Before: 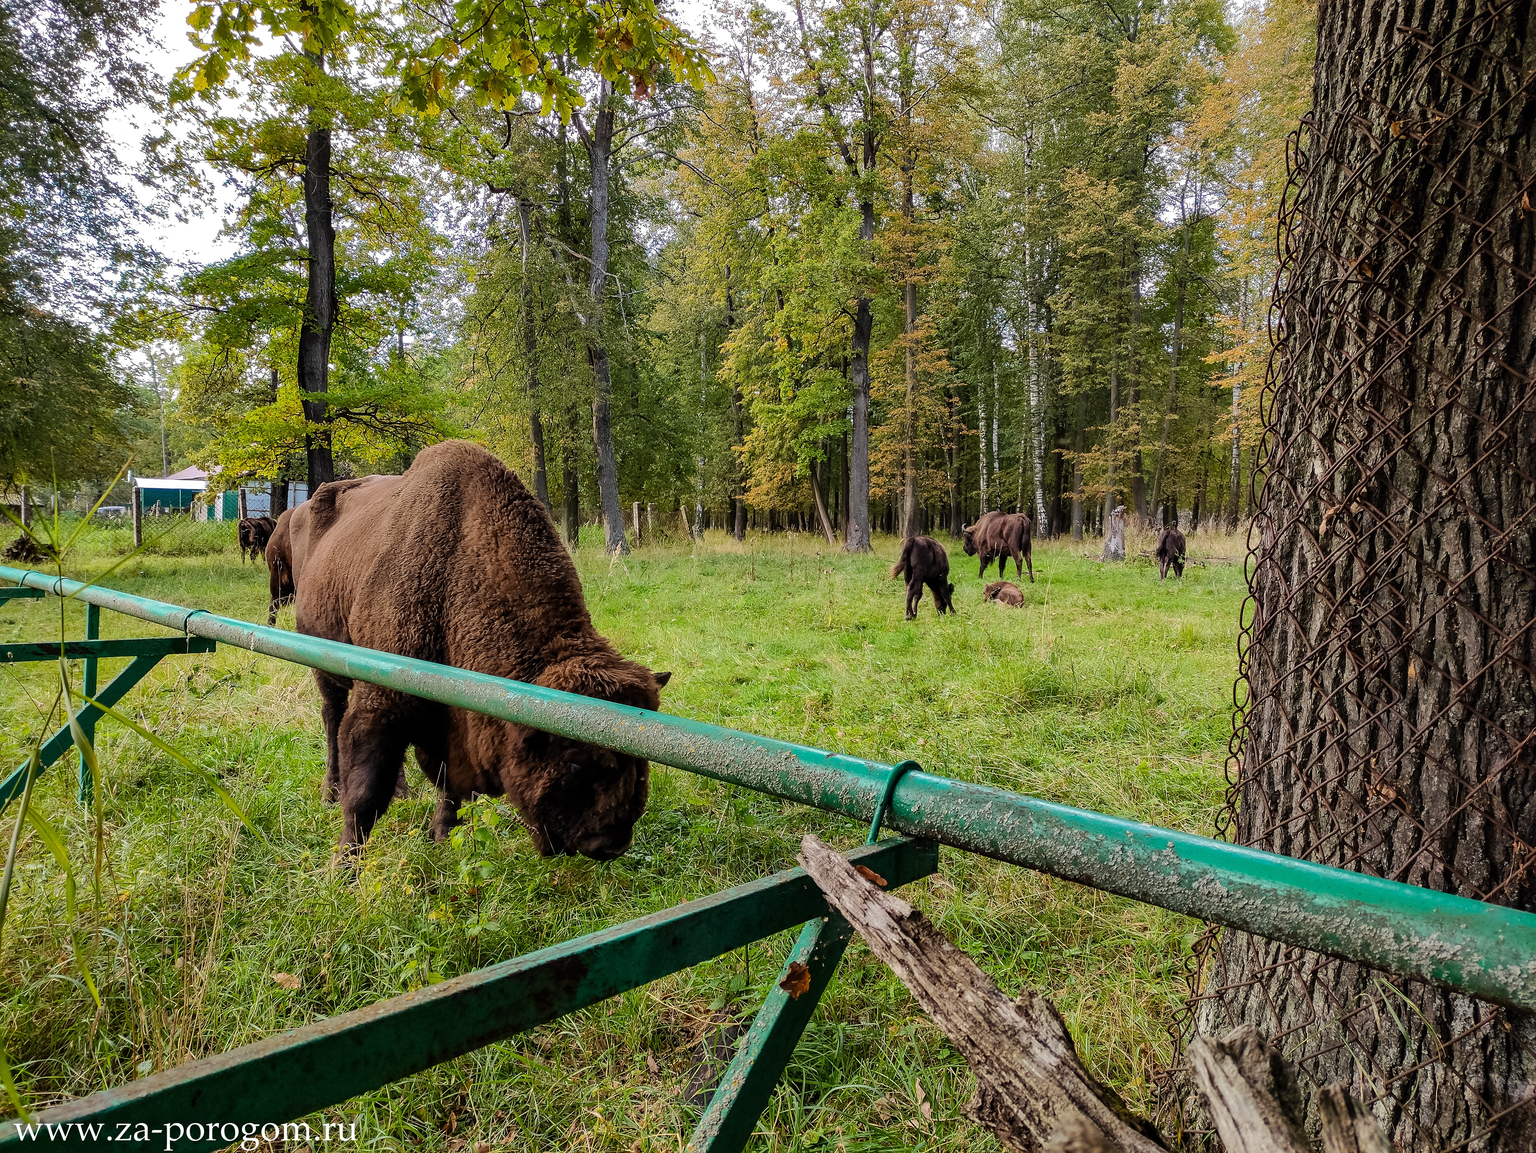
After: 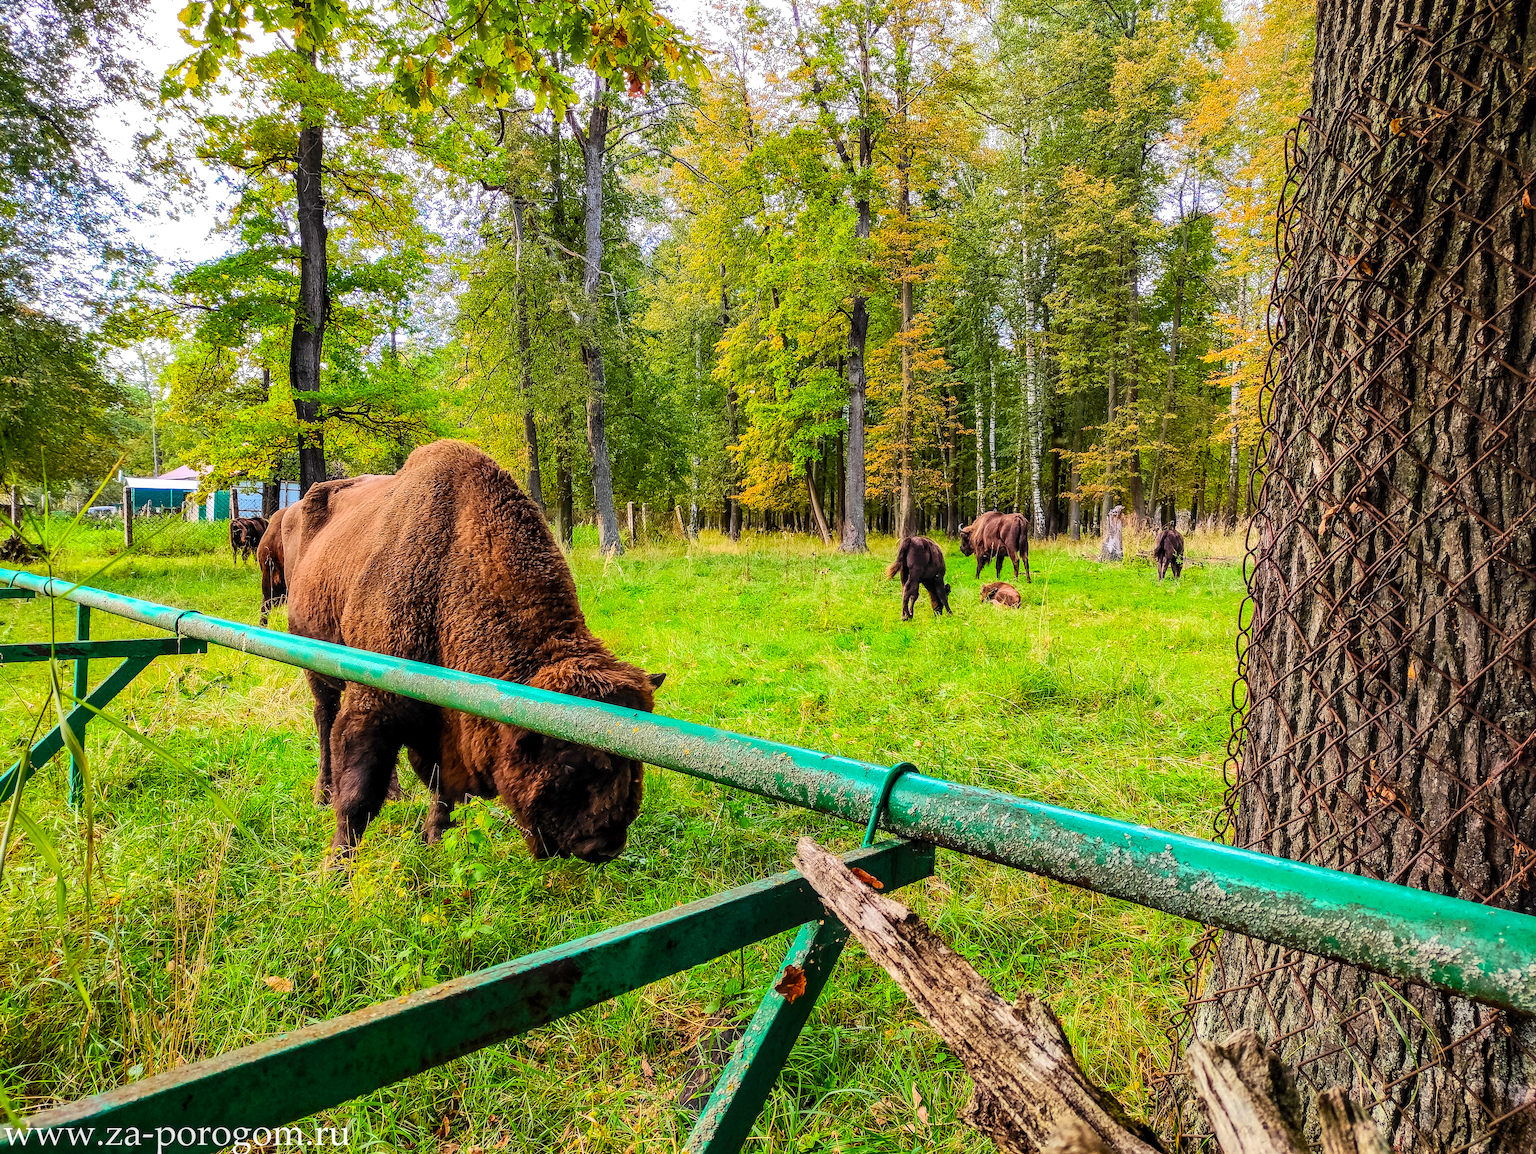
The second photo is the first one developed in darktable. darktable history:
crop and rotate: left 0.675%, top 0.352%, bottom 0.276%
local contrast: detail 130%
contrast brightness saturation: contrast 0.2, brightness 0.198, saturation 0.812
